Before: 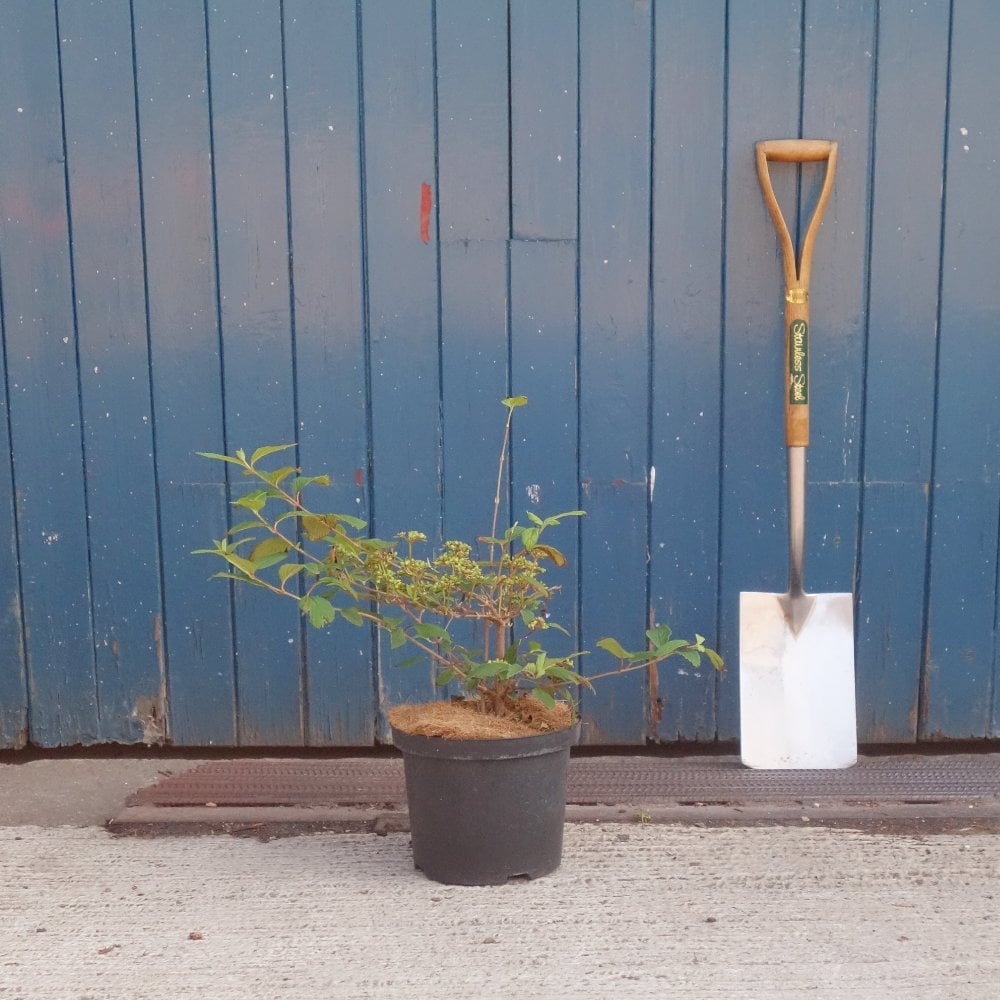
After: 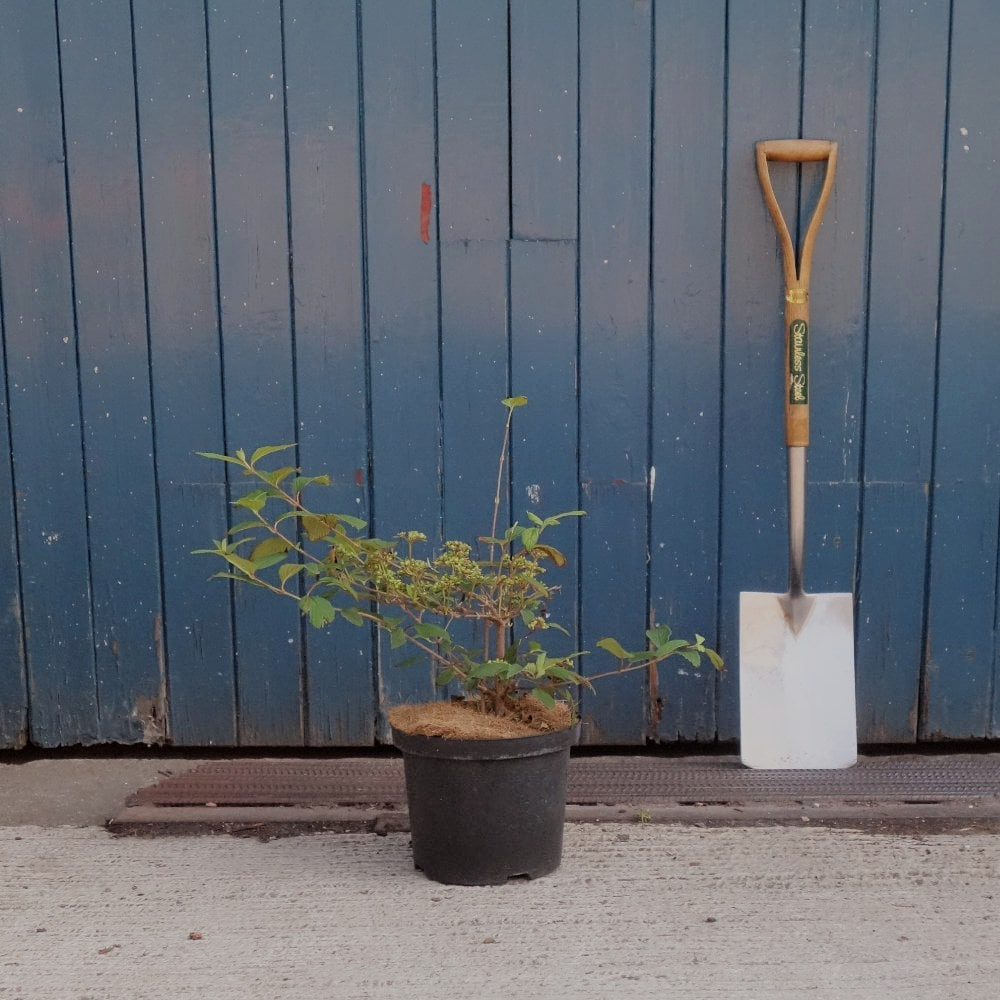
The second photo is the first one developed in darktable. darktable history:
filmic rgb: black relative exposure -5 EV, hardness 2.88, contrast 1.2
exposure: exposure -0.582 EV, compensate highlight preservation false
